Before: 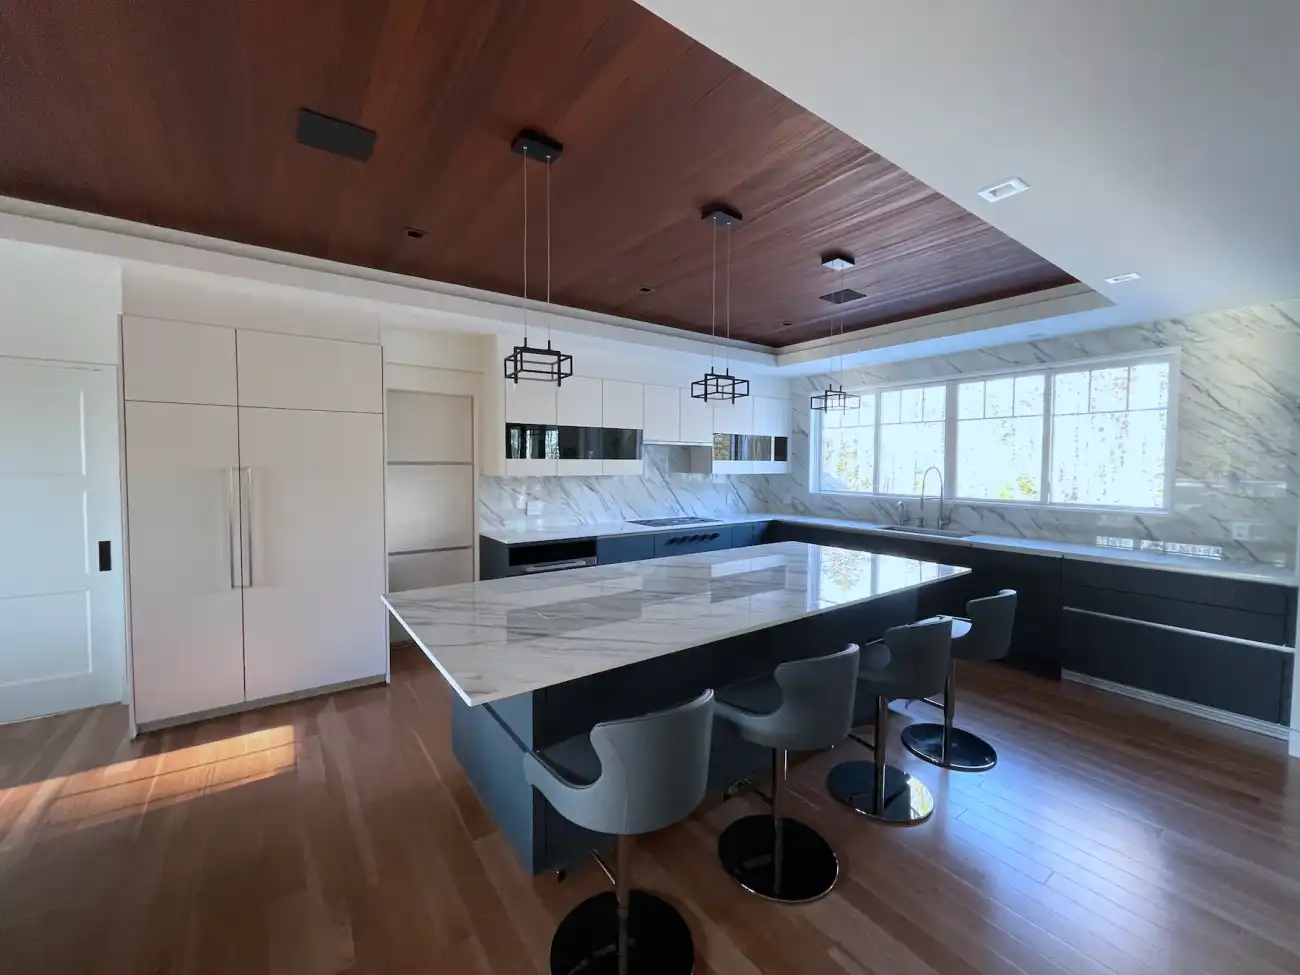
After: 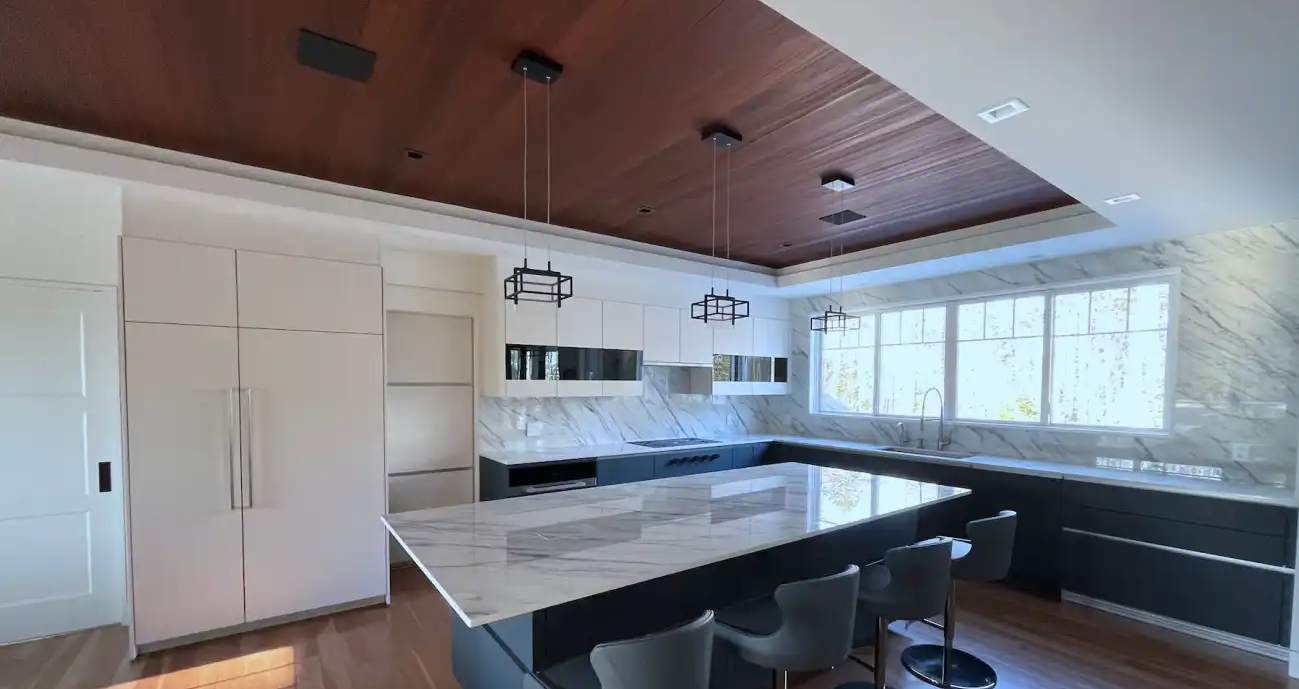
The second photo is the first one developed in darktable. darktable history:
crop and rotate: top 8.293%, bottom 20.996%
rgb levels: preserve colors max RGB
